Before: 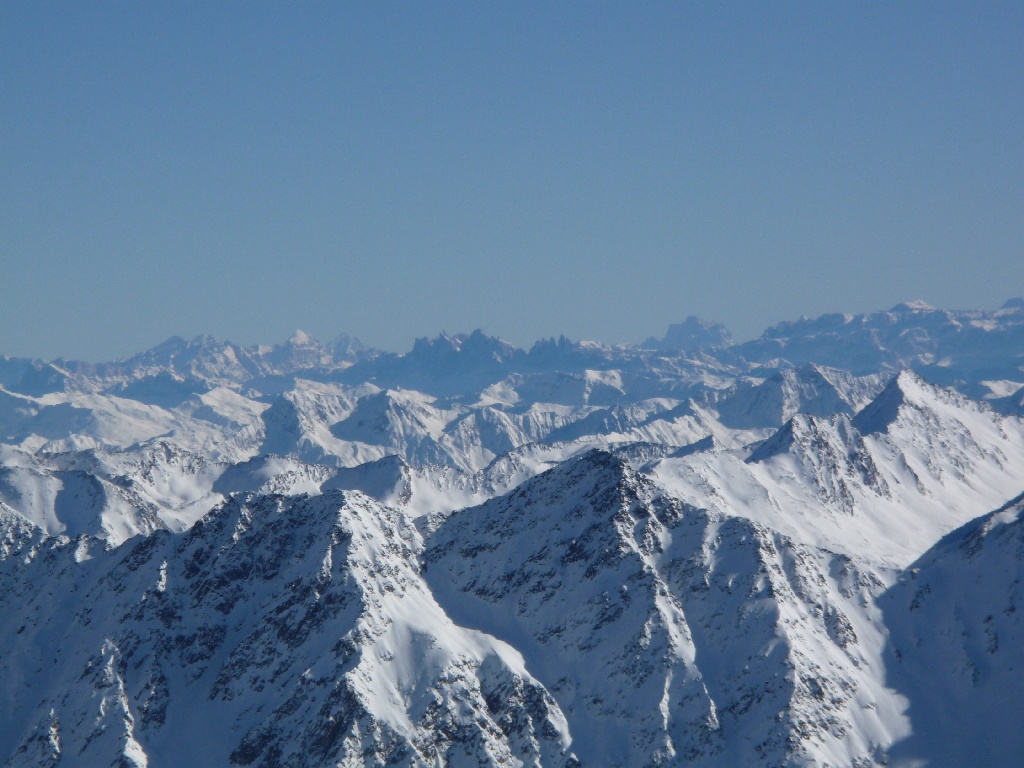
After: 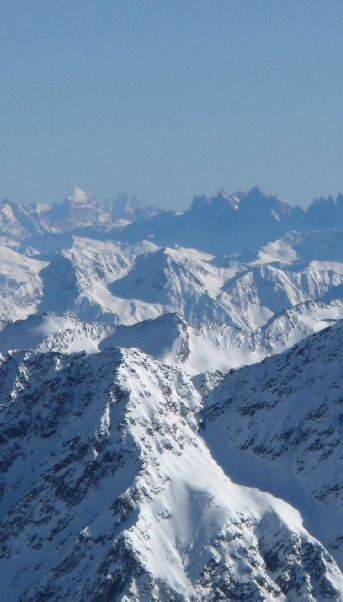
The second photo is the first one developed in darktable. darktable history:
crop and rotate: left 21.77%, top 18.528%, right 44.676%, bottom 2.997%
exposure: exposure 0.236 EV, compensate highlight preservation false
